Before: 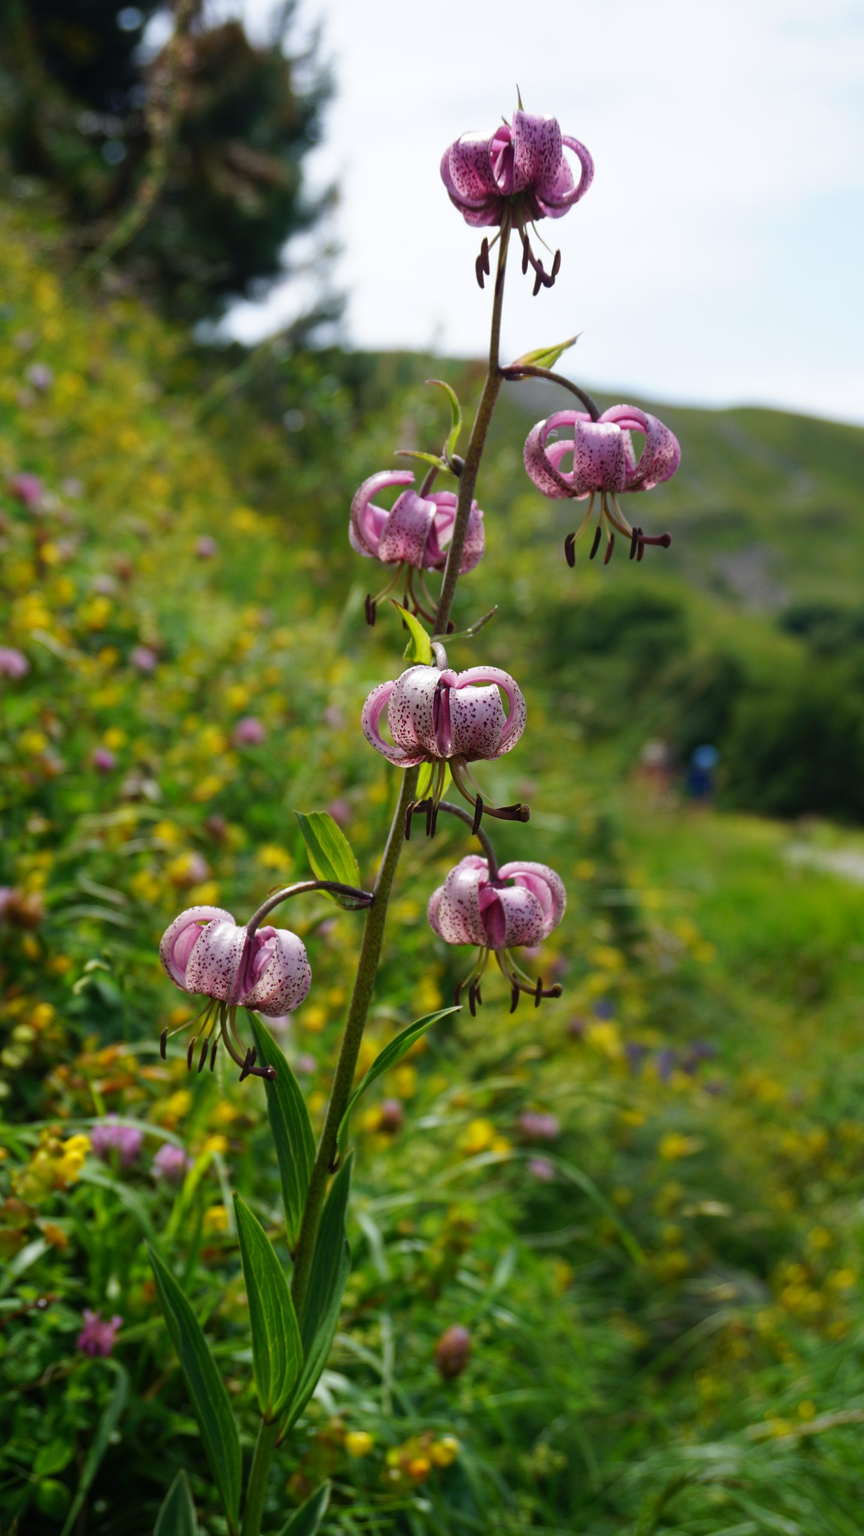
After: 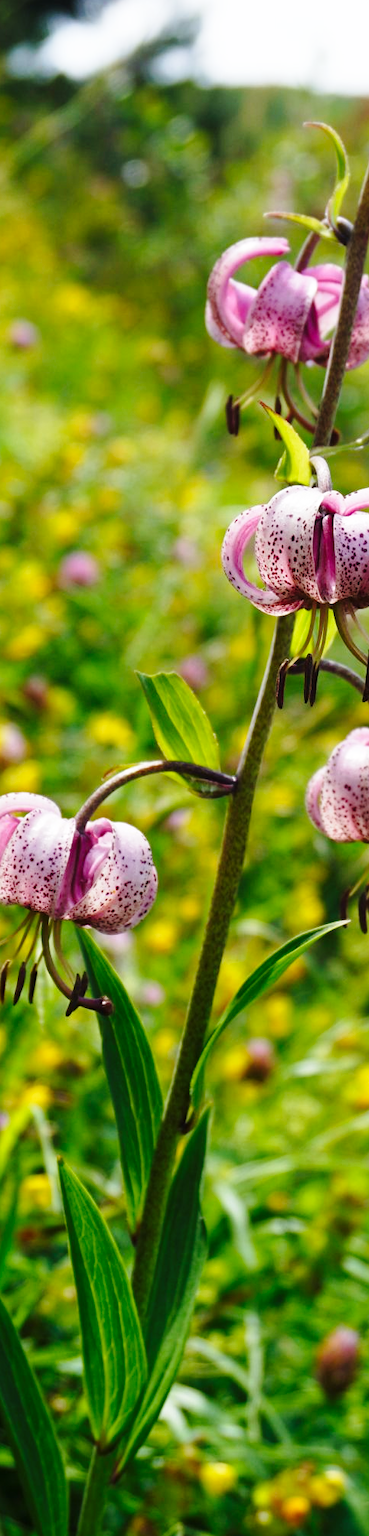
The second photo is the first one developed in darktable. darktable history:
crop and rotate: left 21.77%, top 18.528%, right 44.676%, bottom 2.997%
base curve: curves: ch0 [(0, 0) (0.028, 0.03) (0.121, 0.232) (0.46, 0.748) (0.859, 0.968) (1, 1)], preserve colors none
